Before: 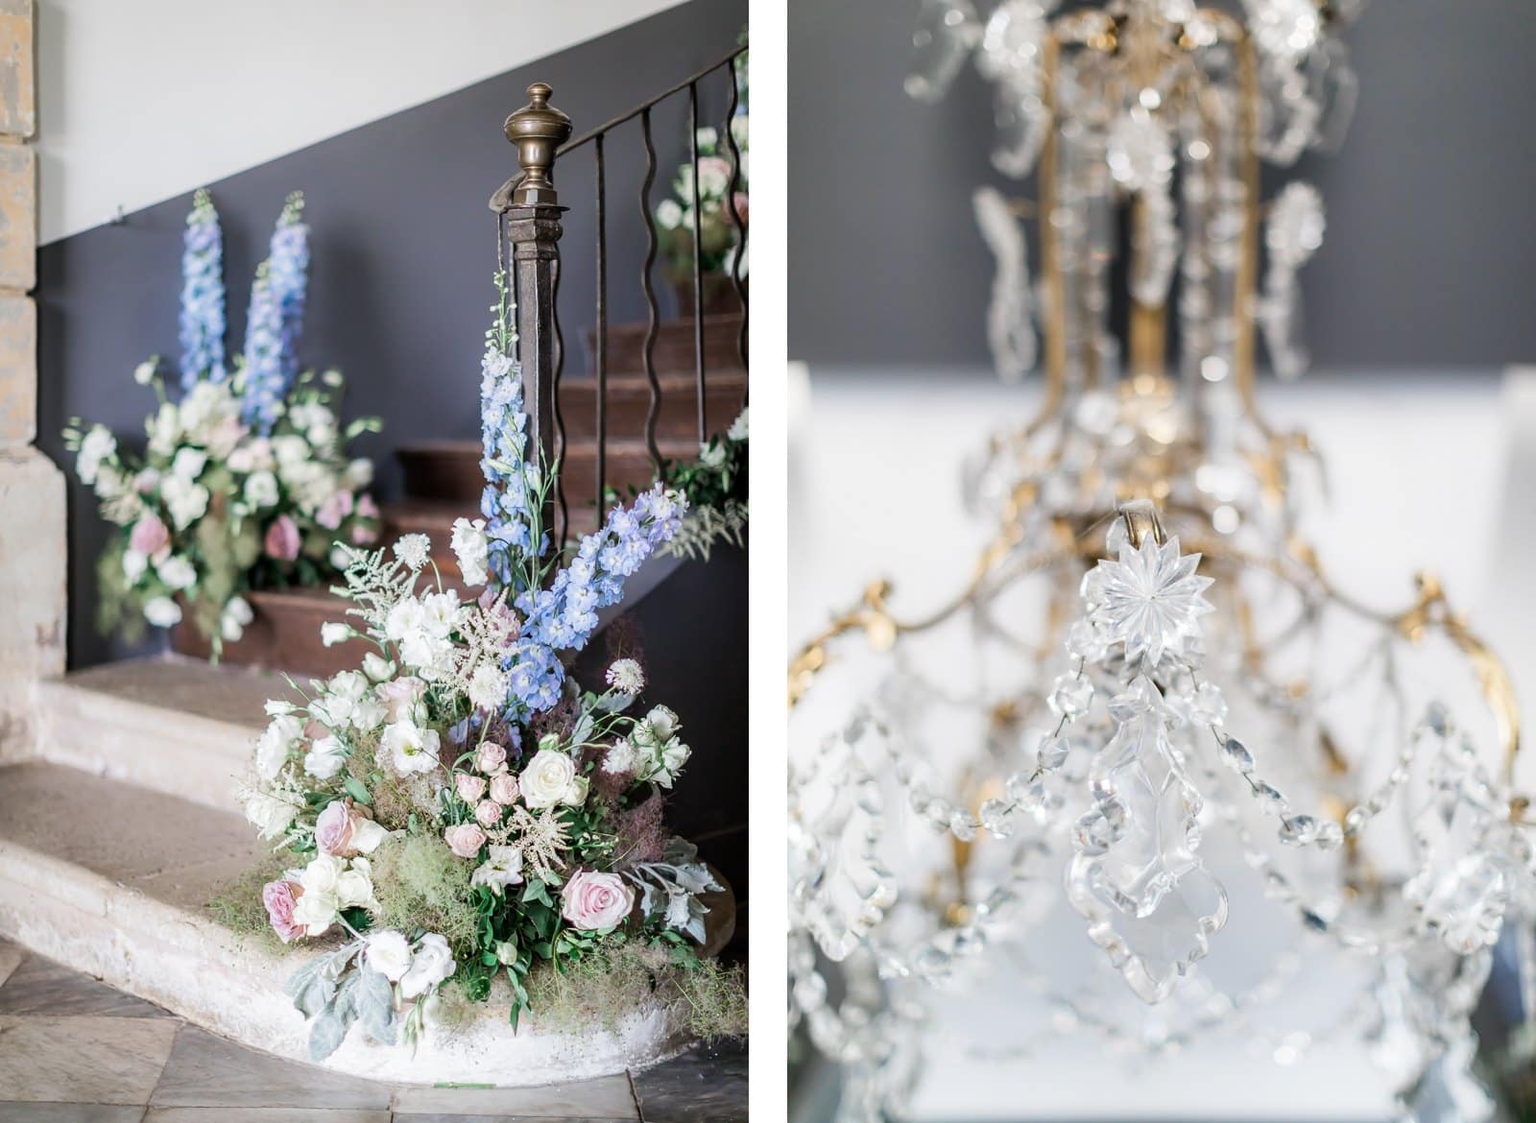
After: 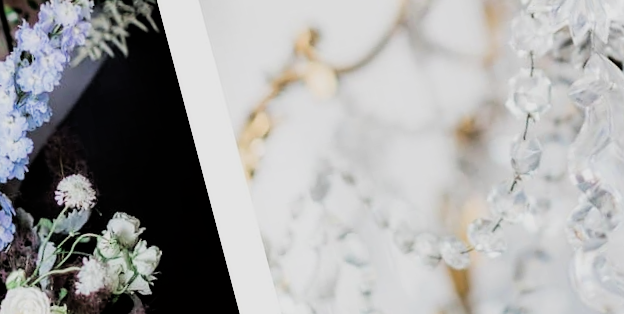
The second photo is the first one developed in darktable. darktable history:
crop: left 37.221%, top 45.169%, right 20.63%, bottom 13.777%
rotate and perspective: rotation -14.8°, crop left 0.1, crop right 0.903, crop top 0.25, crop bottom 0.748
contrast brightness saturation: saturation -0.05
filmic rgb: black relative exposure -5 EV, hardness 2.88, contrast 1.3, highlights saturation mix -30%
